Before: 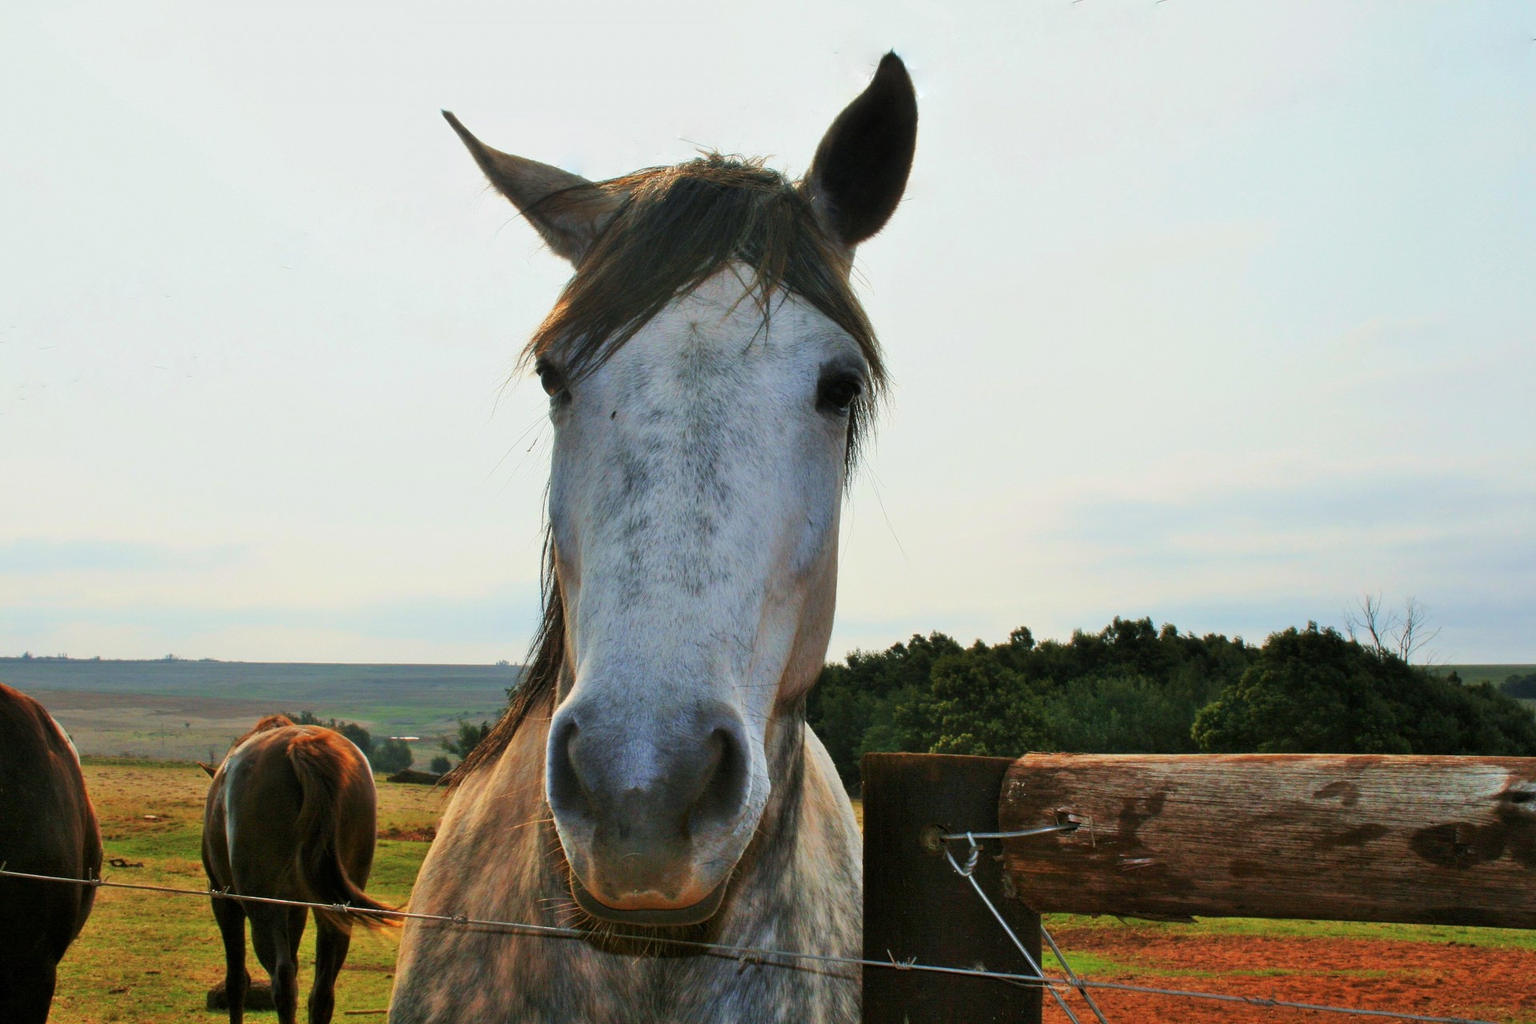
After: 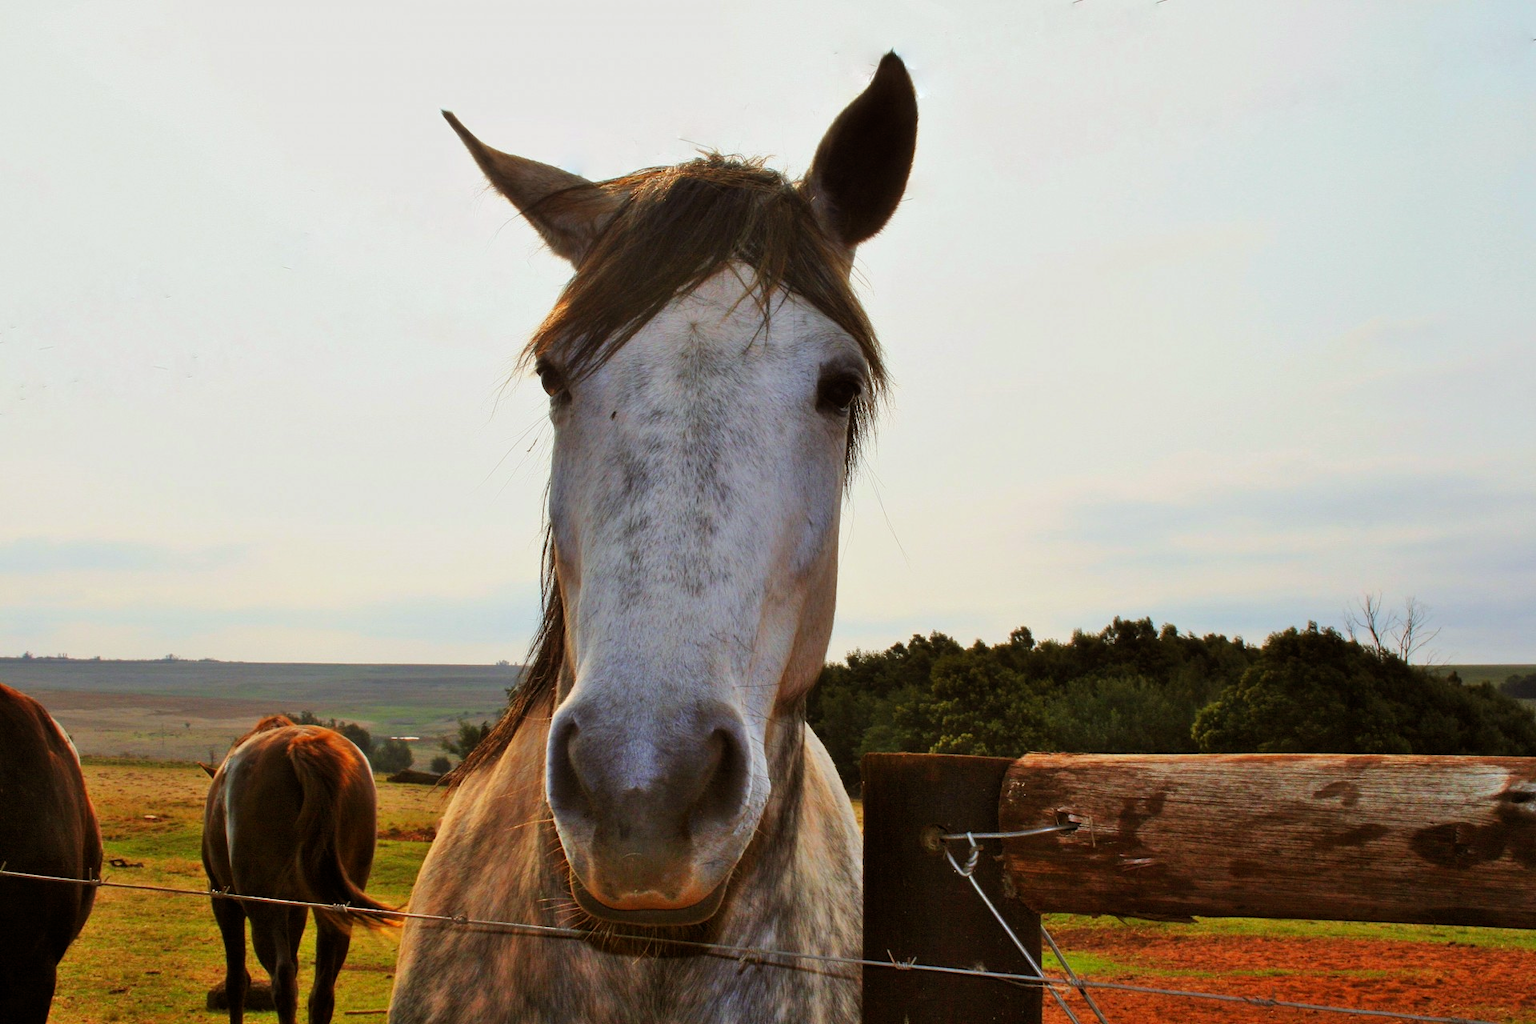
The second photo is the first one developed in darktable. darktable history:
shadows and highlights: shadows 20.55, highlights -20.99, soften with gaussian
rgb levels: mode RGB, independent channels, levels [[0, 0.5, 1], [0, 0.521, 1], [0, 0.536, 1]]
